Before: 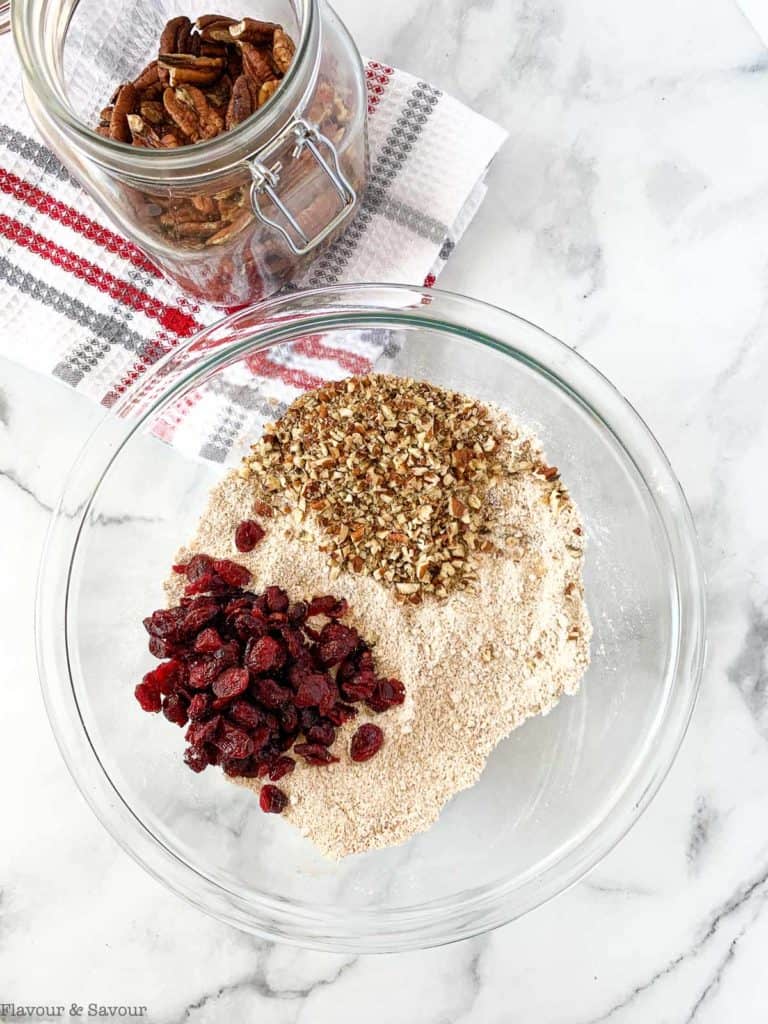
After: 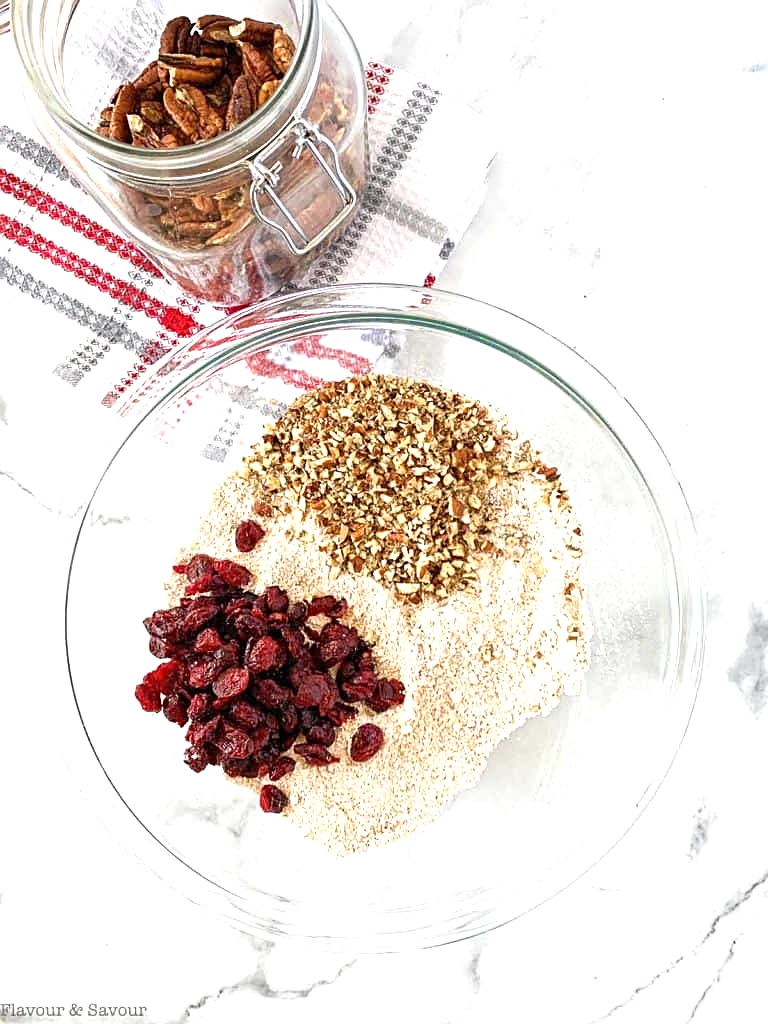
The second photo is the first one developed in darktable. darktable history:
exposure: exposure 0.6 EV, compensate highlight preservation false
sharpen: on, module defaults
